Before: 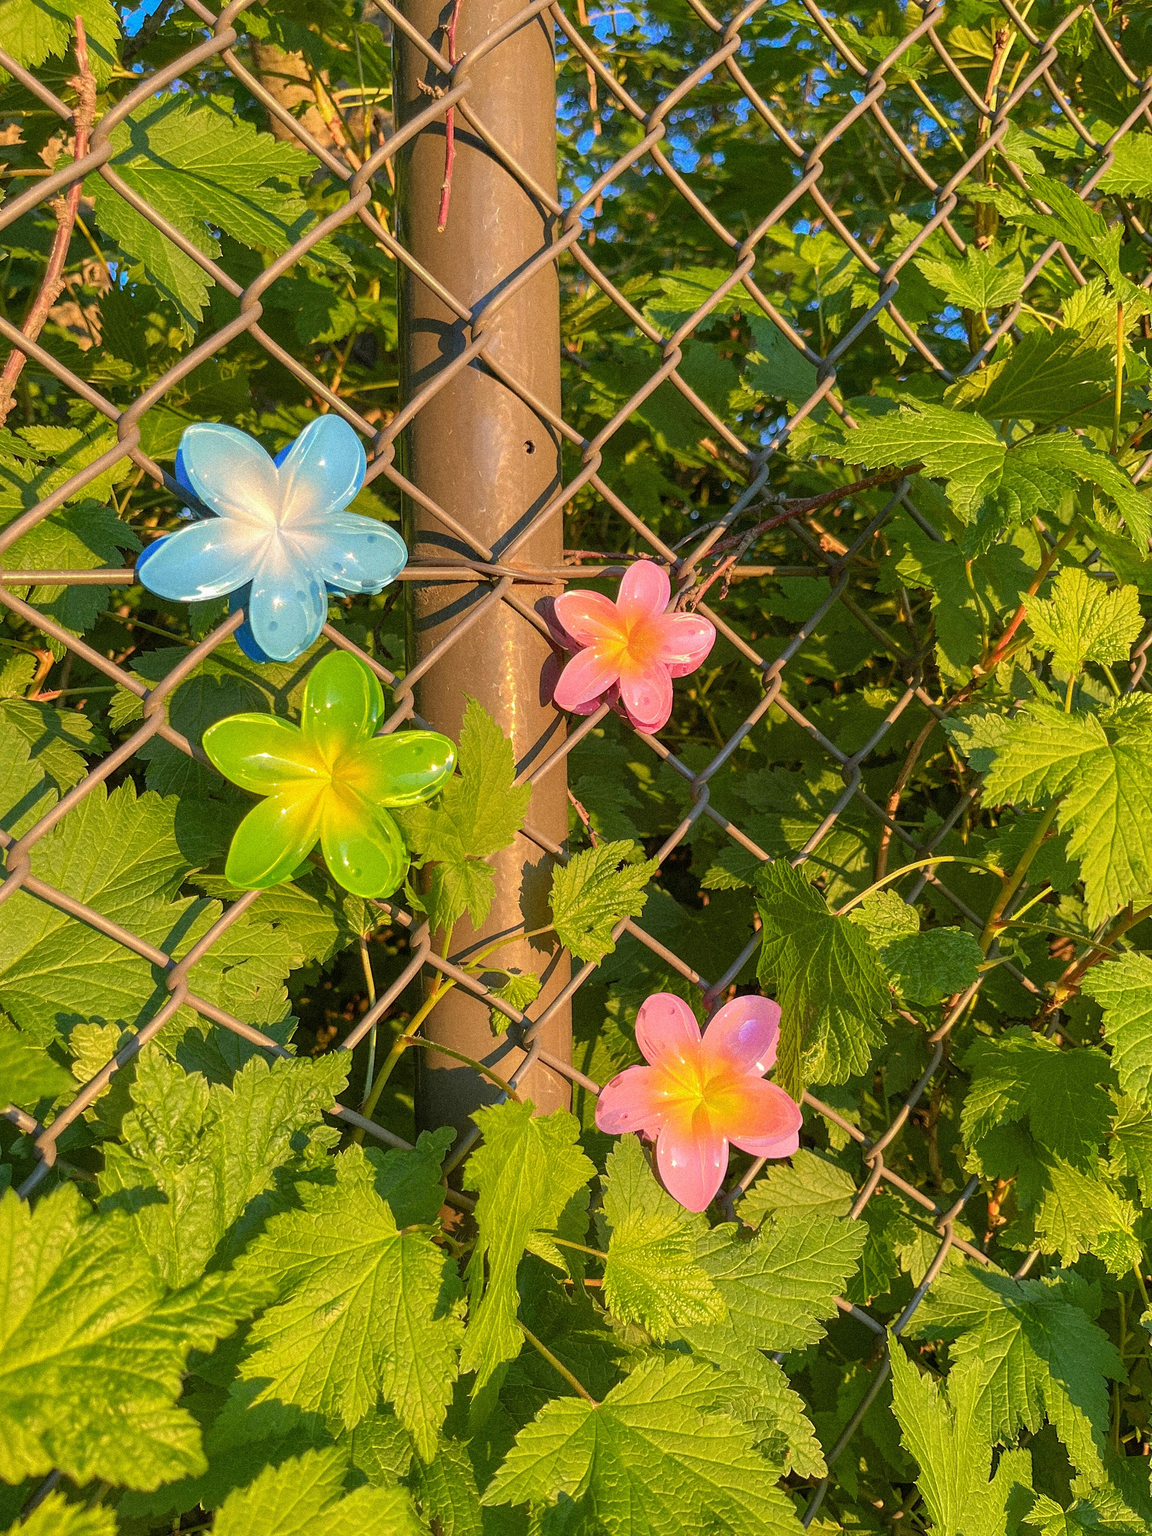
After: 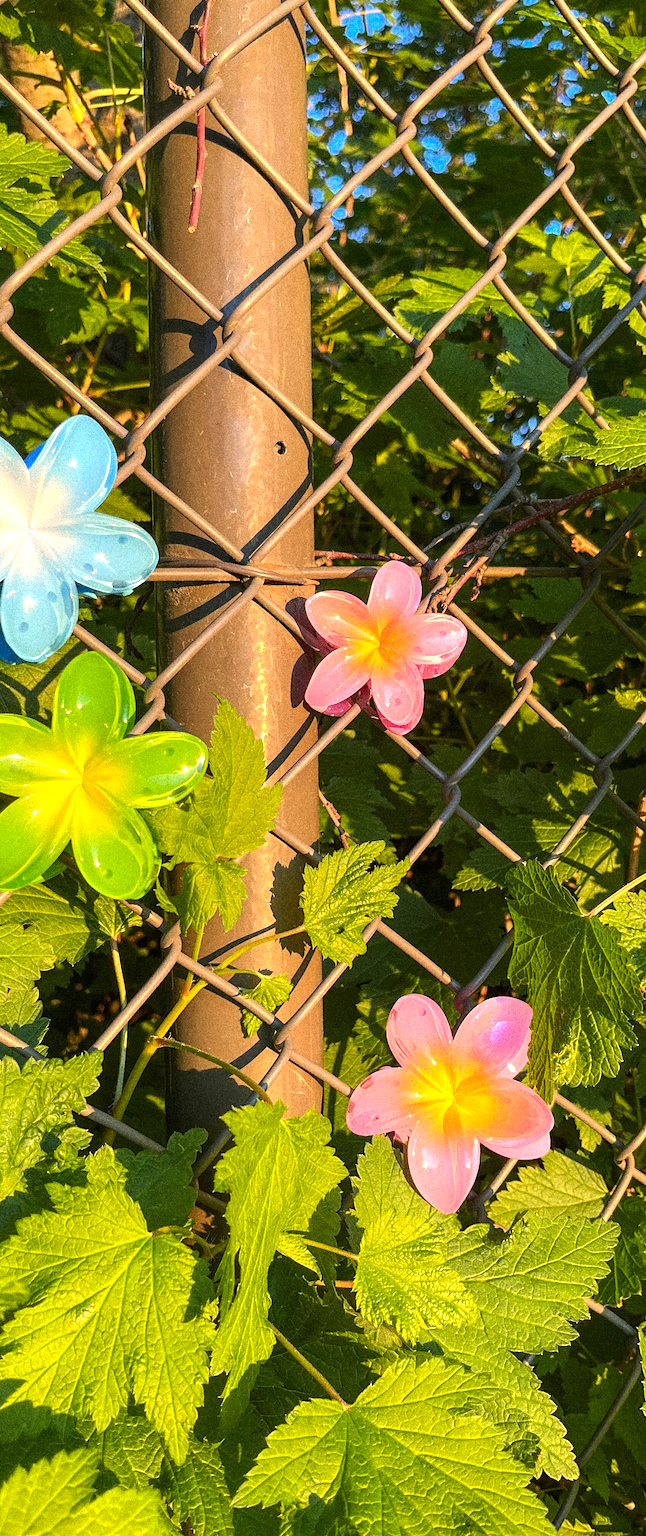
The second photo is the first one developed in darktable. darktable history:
crop: left 21.674%, right 22.086%
tone equalizer: -8 EV -0.75 EV, -7 EV -0.7 EV, -6 EV -0.6 EV, -5 EV -0.4 EV, -3 EV 0.4 EV, -2 EV 0.6 EV, -1 EV 0.7 EV, +0 EV 0.75 EV, edges refinement/feathering 500, mask exposure compensation -1.57 EV, preserve details no
vibrance: vibrance 20%
